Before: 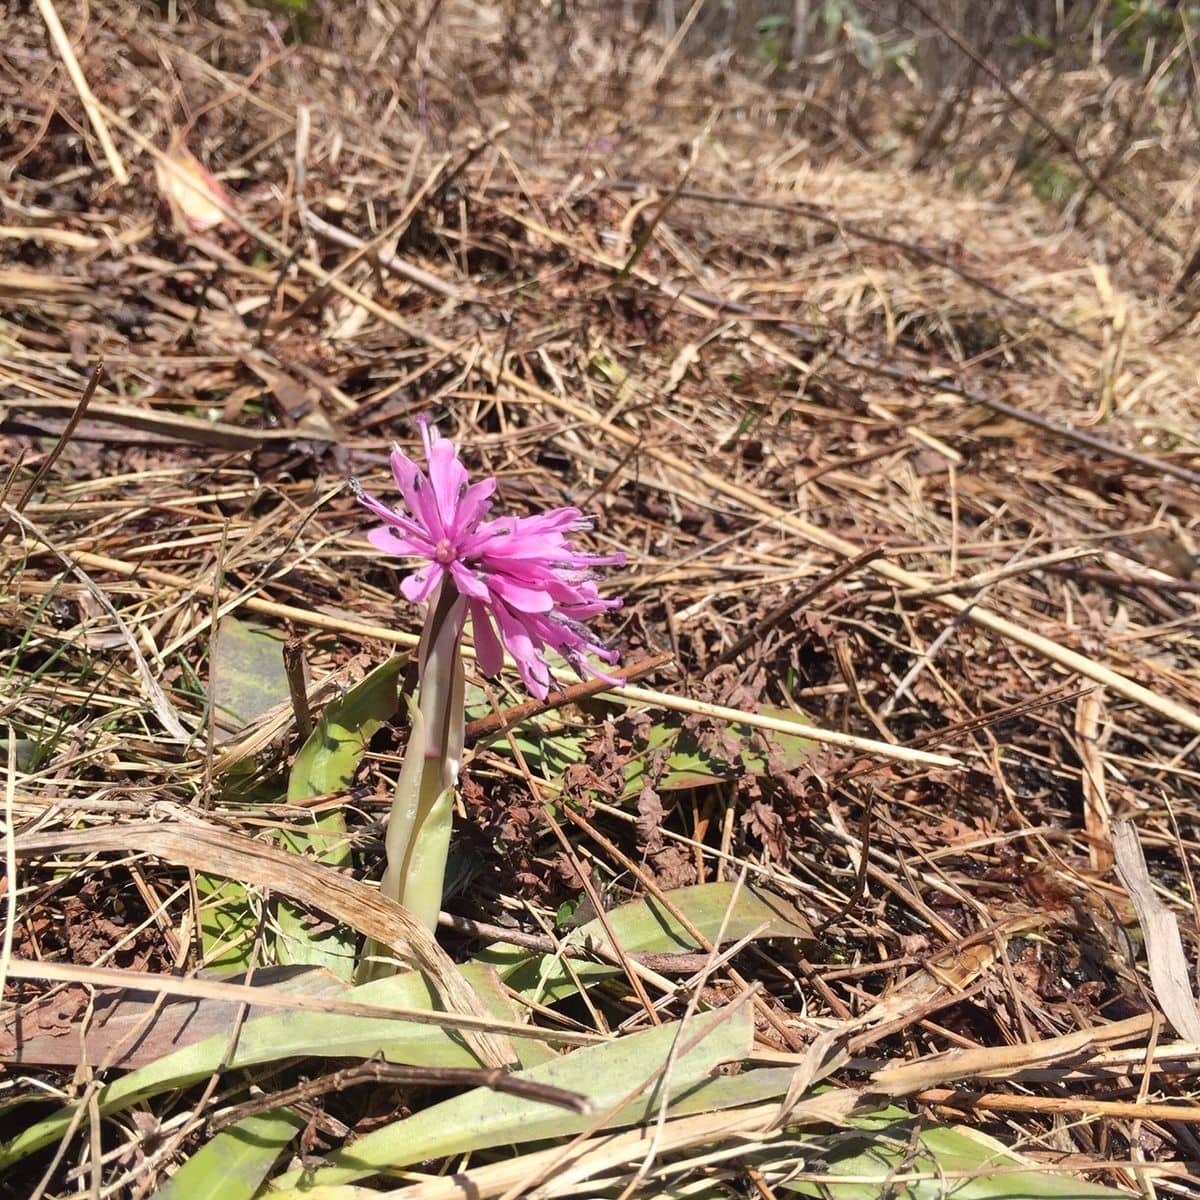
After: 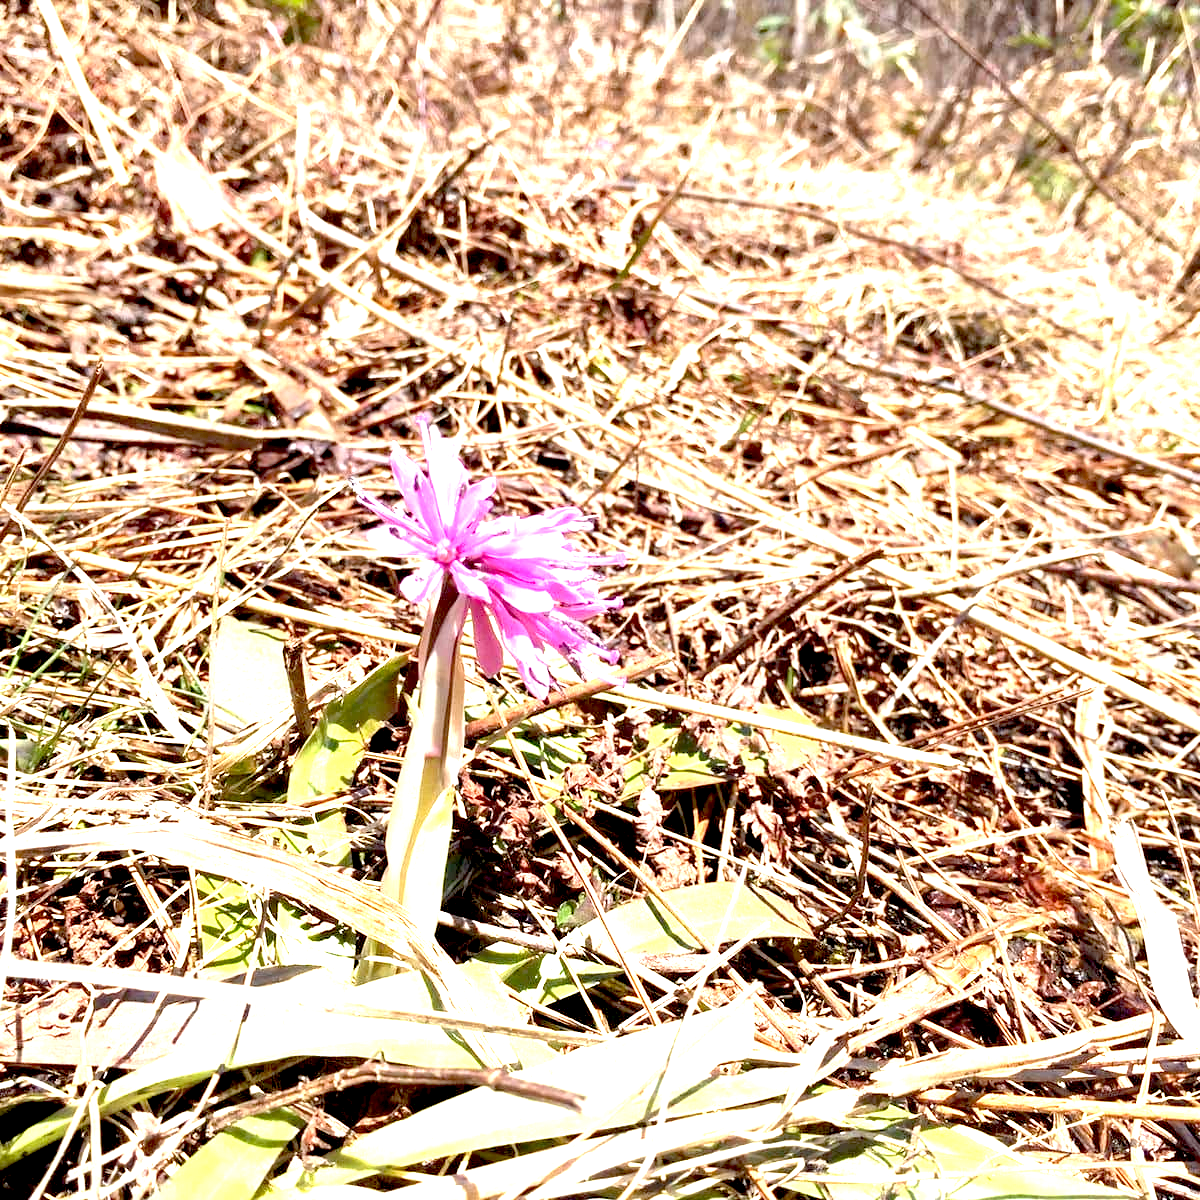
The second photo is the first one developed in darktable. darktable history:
exposure: black level correction 0.014, exposure 1.786 EV, compensate highlight preservation false
